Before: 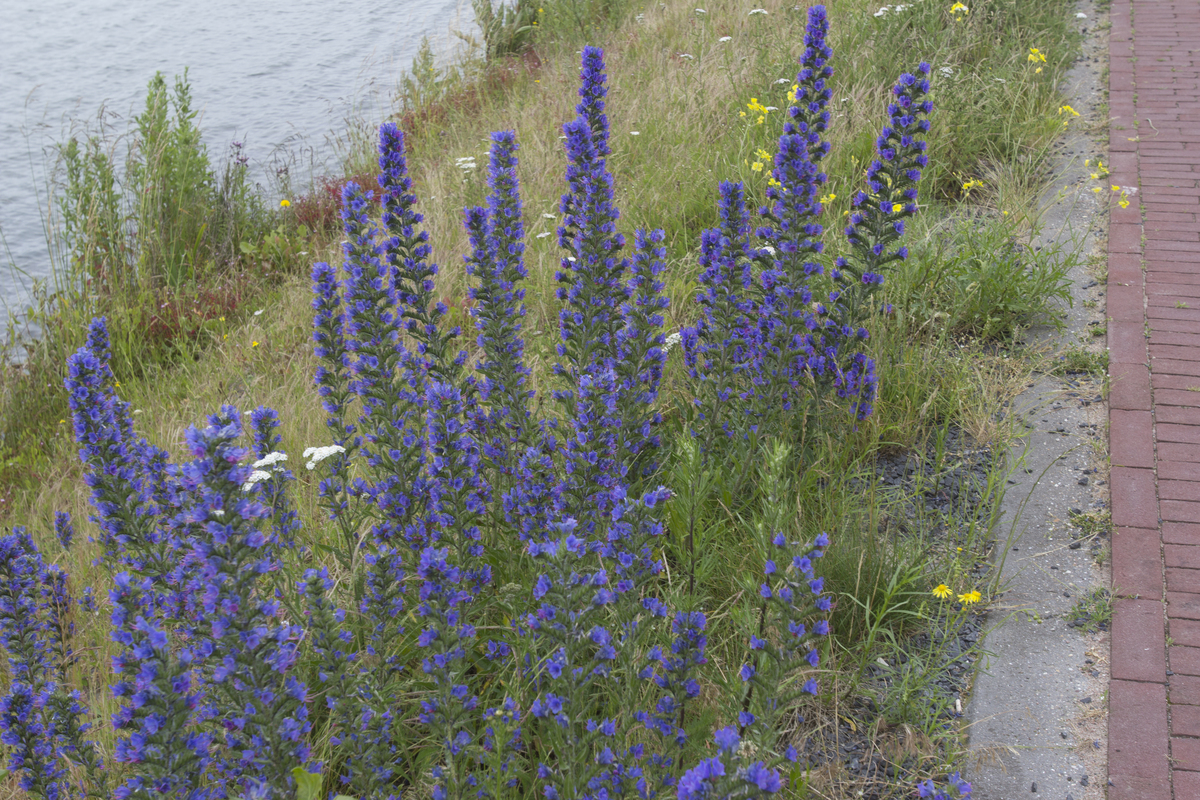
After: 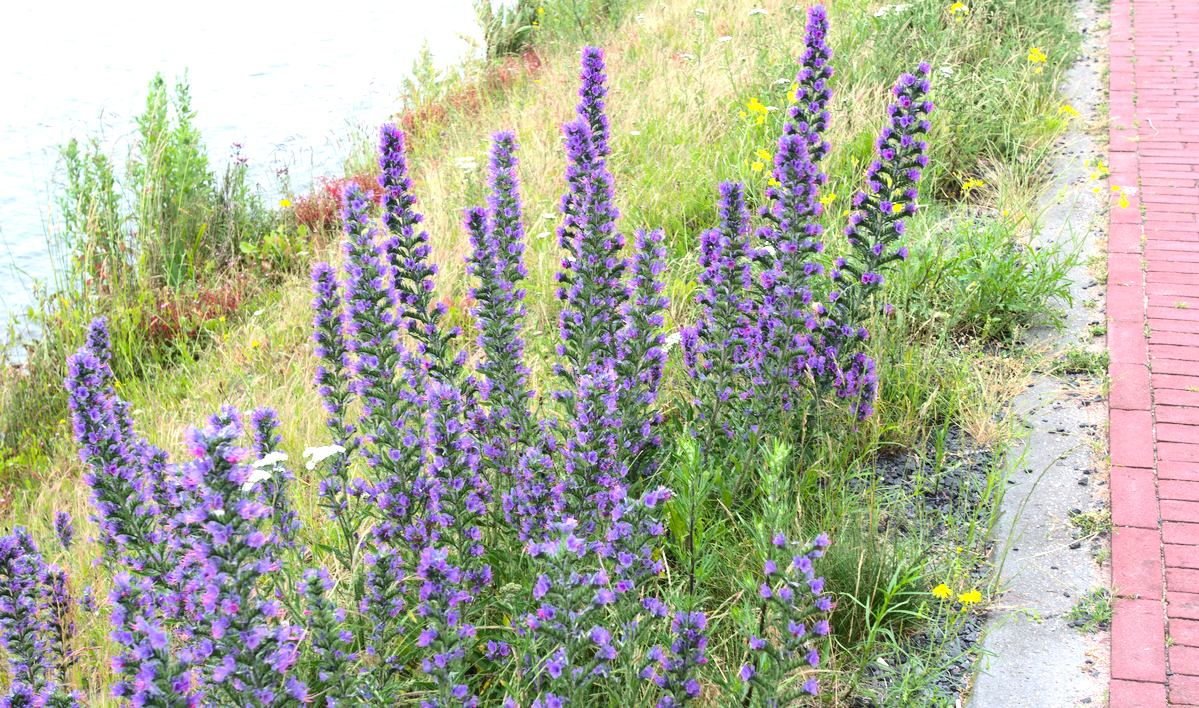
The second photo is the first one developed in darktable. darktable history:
crop and rotate: top 0%, bottom 11.49%
tone equalizer: -8 EV -0.75 EV, -7 EV -0.7 EV, -6 EV -0.6 EV, -5 EV -0.4 EV, -3 EV 0.4 EV, -2 EV 0.6 EV, -1 EV 0.7 EV, +0 EV 0.75 EV, edges refinement/feathering 500, mask exposure compensation -1.57 EV, preserve details no
tone curve: curves: ch0 [(0, 0.003) (0.056, 0.041) (0.211, 0.187) (0.482, 0.519) (0.836, 0.864) (0.997, 0.984)]; ch1 [(0, 0) (0.276, 0.206) (0.393, 0.364) (0.482, 0.471) (0.506, 0.5) (0.523, 0.523) (0.572, 0.604) (0.635, 0.665) (0.695, 0.759) (1, 1)]; ch2 [(0, 0) (0.438, 0.456) (0.473, 0.47) (0.503, 0.503) (0.536, 0.527) (0.562, 0.584) (0.612, 0.61) (0.679, 0.72) (1, 1)], color space Lab, independent channels, preserve colors none
exposure: exposure 0.6 EV, compensate highlight preservation false
